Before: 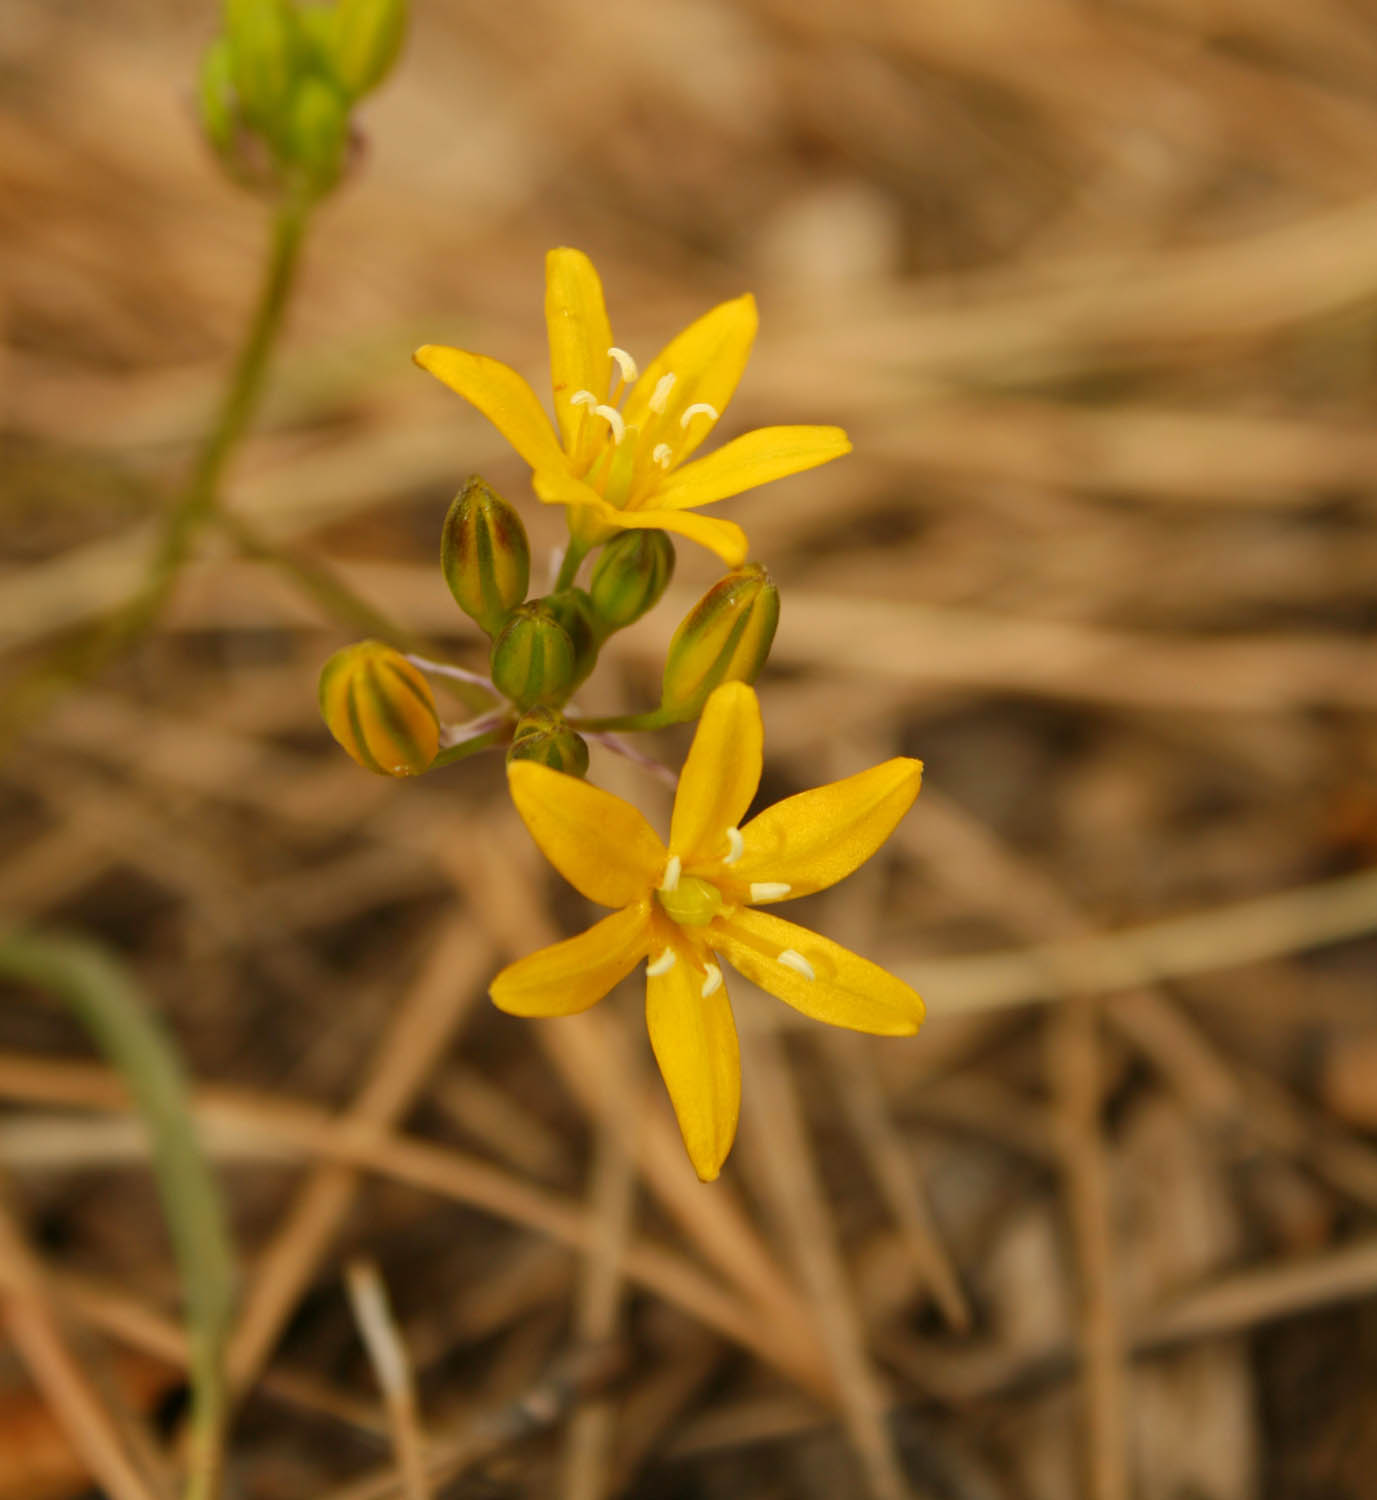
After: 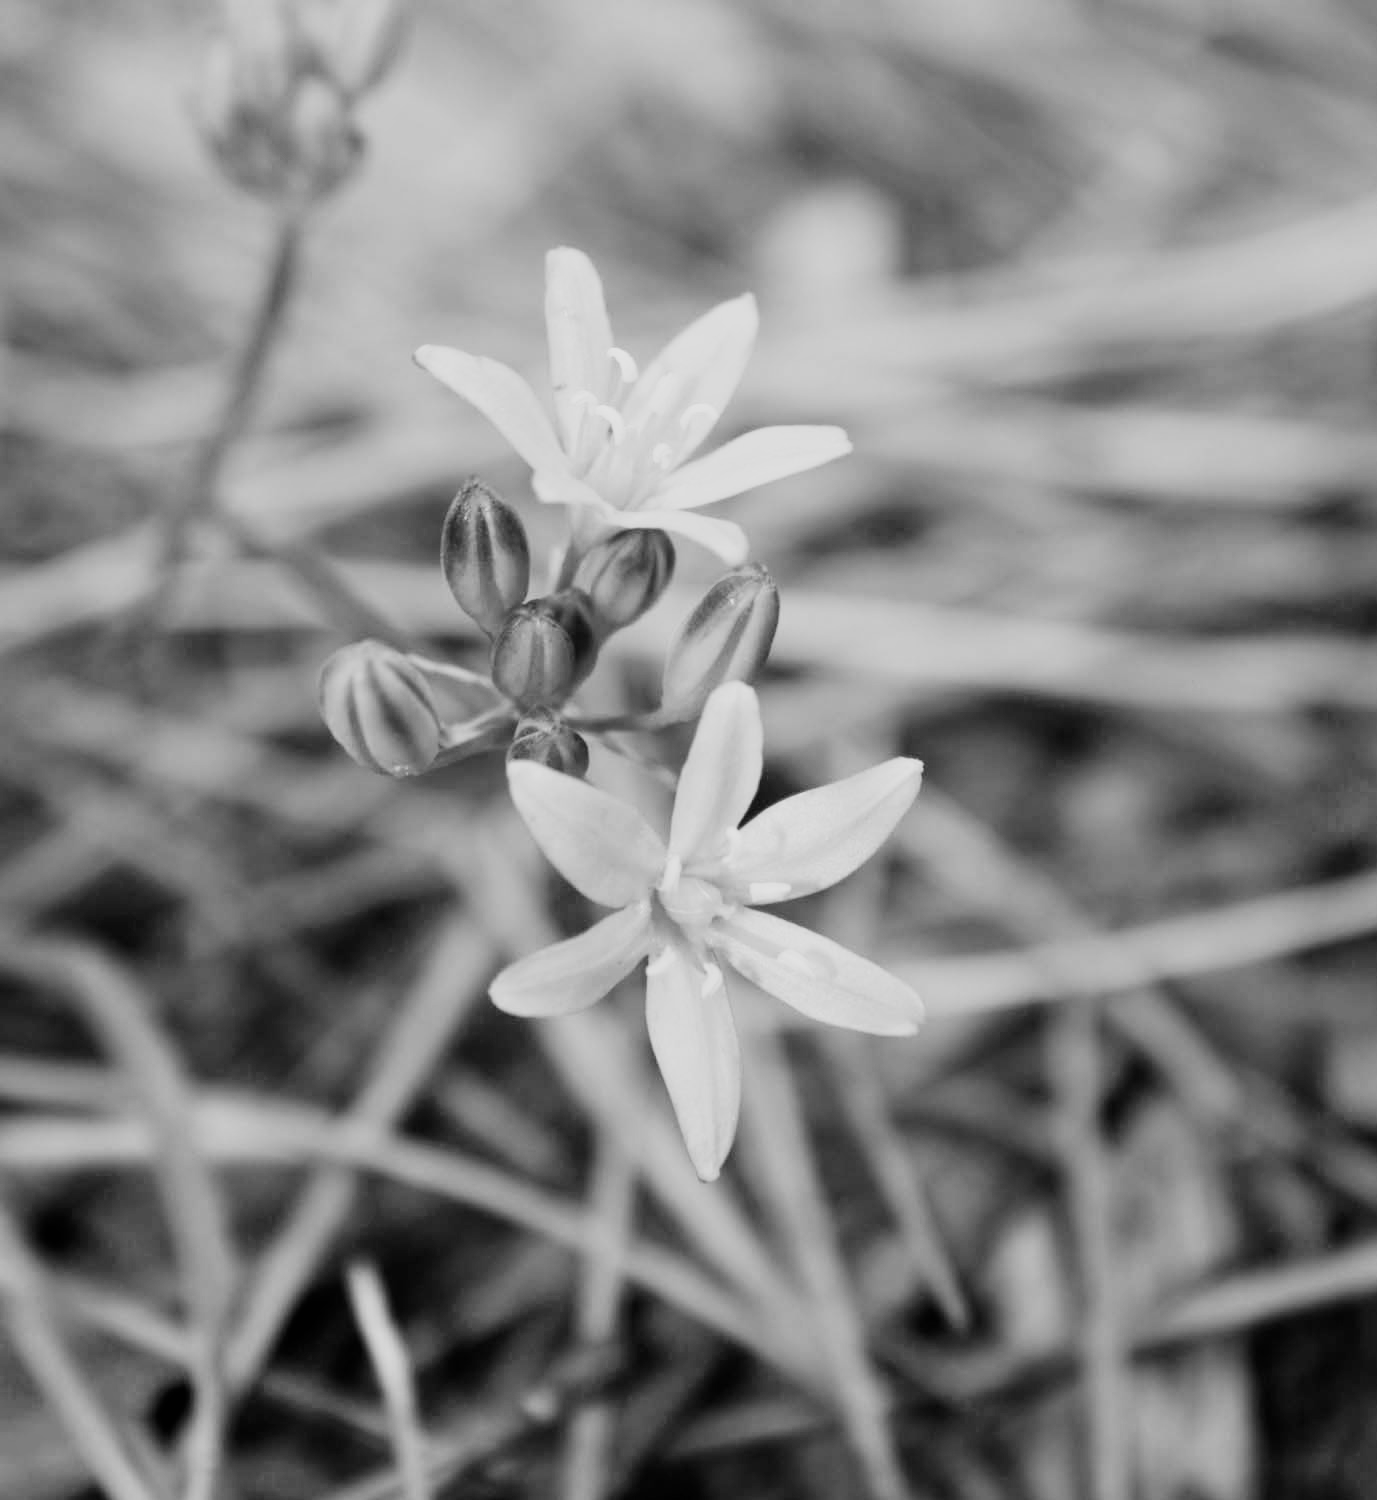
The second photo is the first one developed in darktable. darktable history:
velvia: on, module defaults
color correction: highlights a* 1.59, highlights b* -1.7, saturation 2.48
base curve: curves: ch0 [(0, 0) (0.007, 0.004) (0.027, 0.03) (0.046, 0.07) (0.207, 0.54) (0.442, 0.872) (0.673, 0.972) (1, 1)], preserve colors none
monochrome: on, module defaults
exposure: black level correction 0.006, exposure -0.226 EV, compensate highlight preservation false
color balance rgb: linear chroma grading › global chroma 15%, perceptual saturation grading › global saturation 30%
